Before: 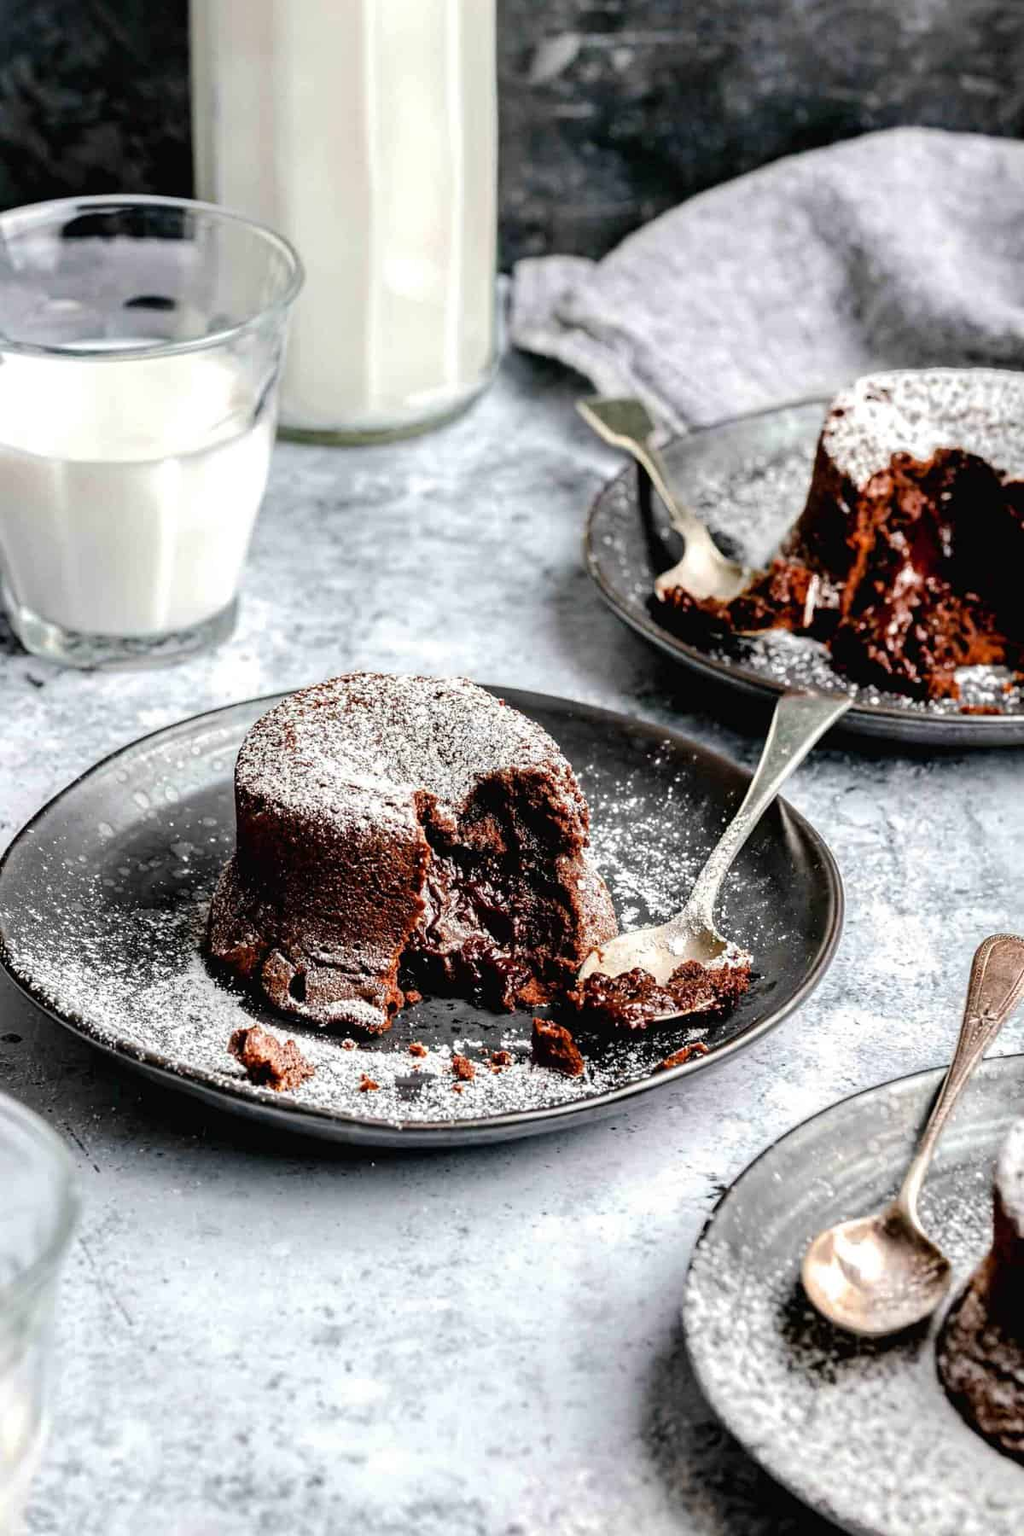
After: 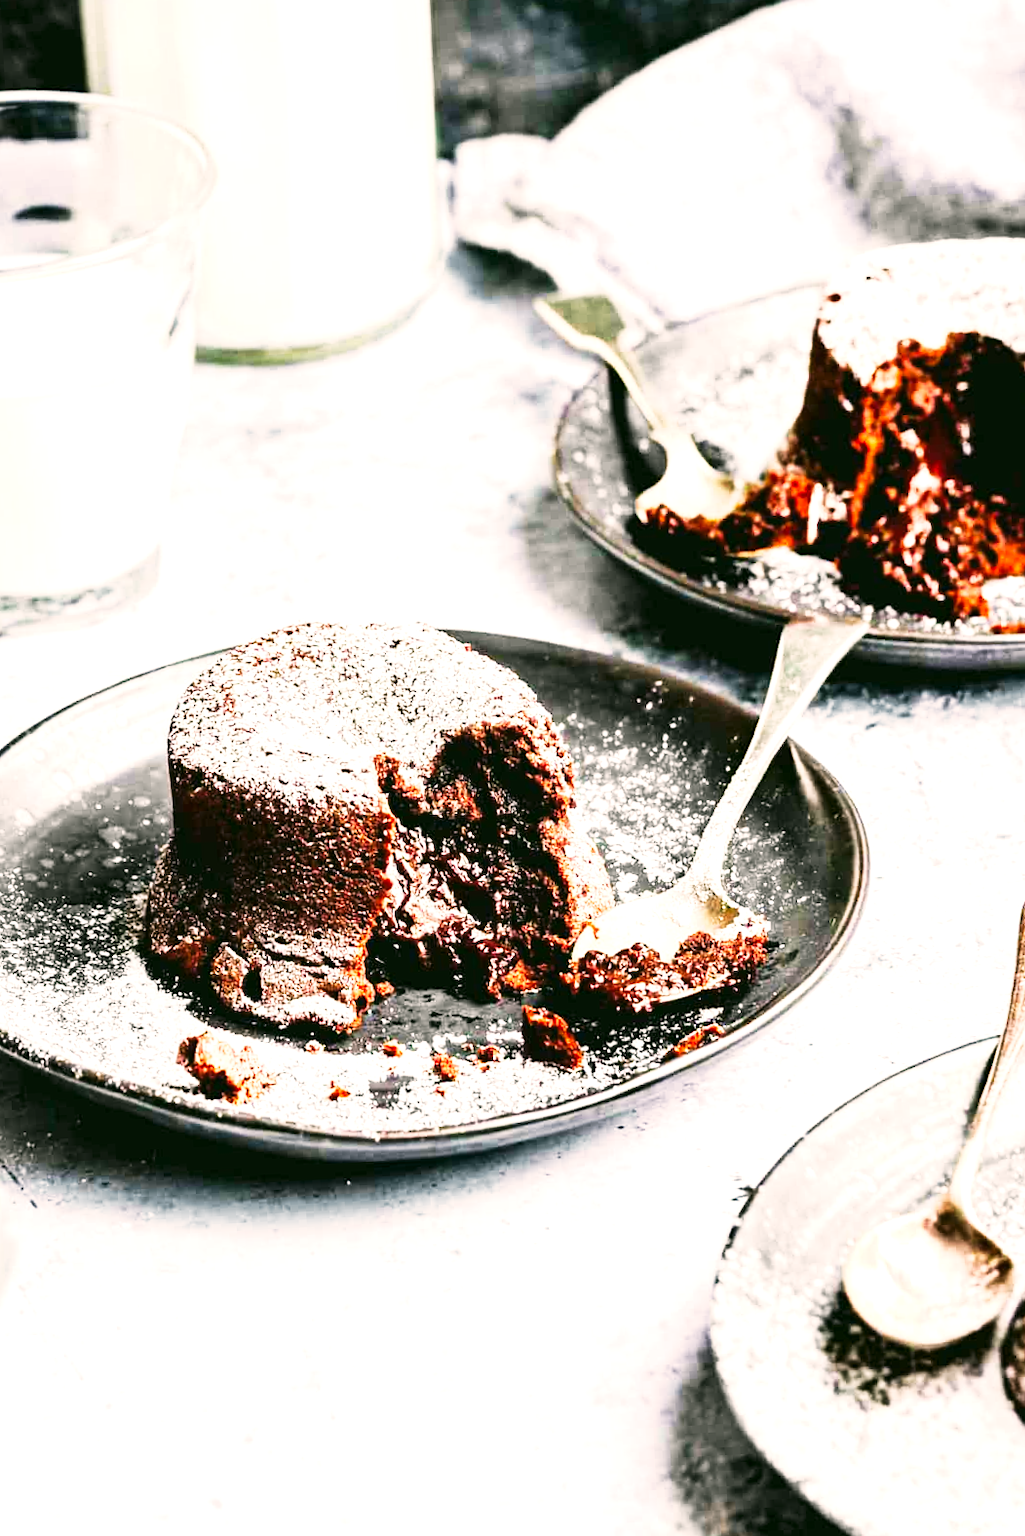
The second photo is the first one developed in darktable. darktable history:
crop and rotate: angle 3.01°, left 5.491%, top 5.673%
tone curve: curves: ch0 [(0, 0.013) (0.198, 0.175) (0.512, 0.582) (0.625, 0.754) (0.81, 0.934) (1, 1)], preserve colors none
exposure: exposure 0.999 EV, compensate highlight preservation false
color correction: highlights a* 4.1, highlights b* 4.97, shadows a* -7.31, shadows b* 5.08
